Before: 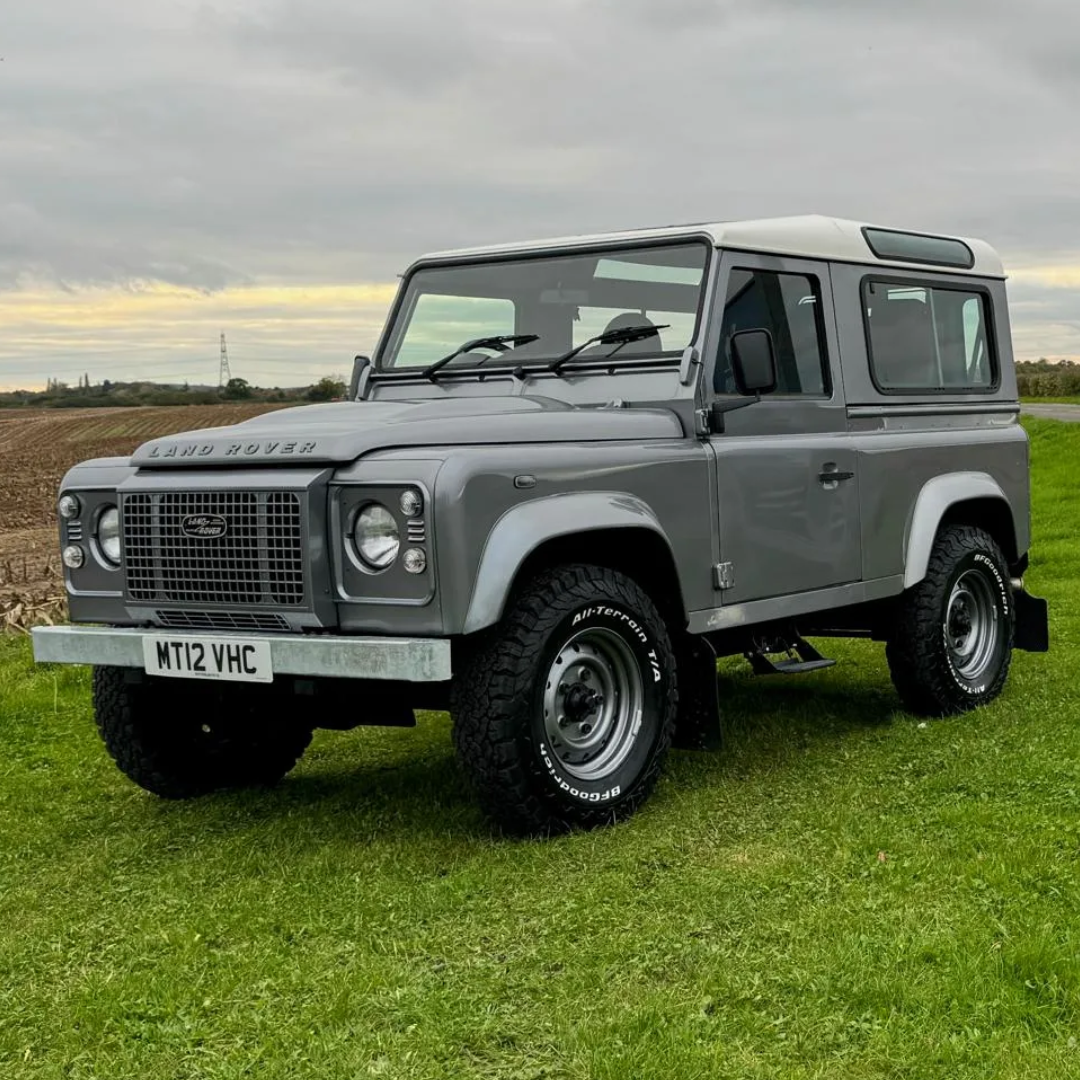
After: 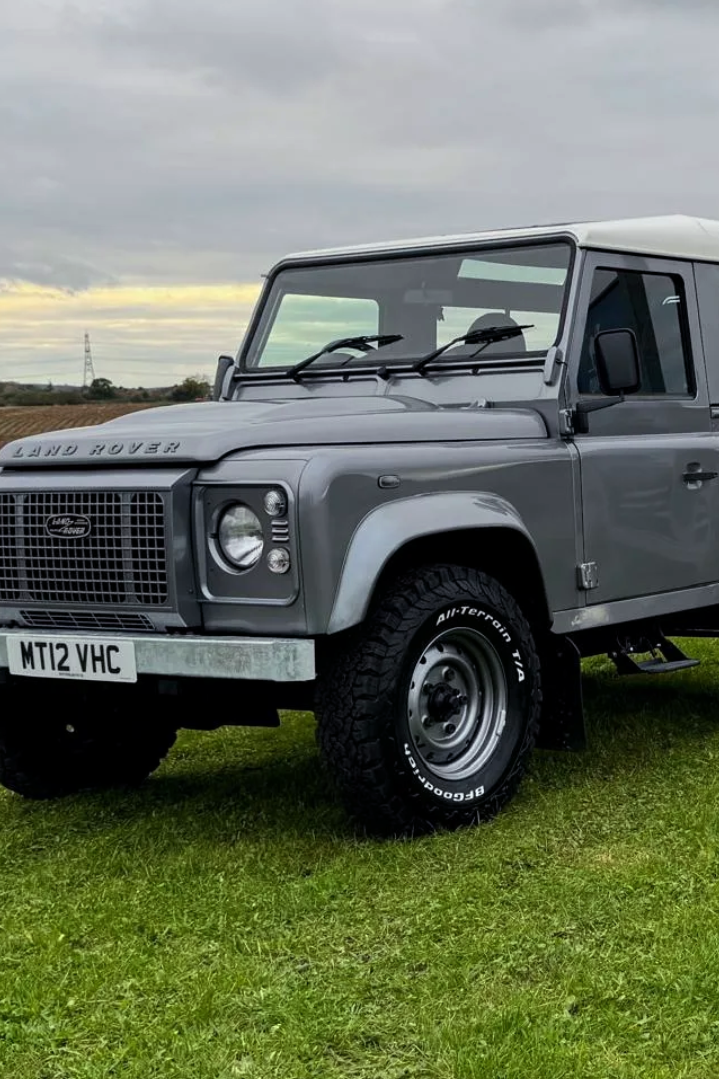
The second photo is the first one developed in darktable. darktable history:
exposure: compensate highlight preservation false
crop and rotate: left 12.673%, right 20.66%
color balance: gamma [0.9, 0.988, 0.975, 1.025], gain [1.05, 1, 1, 1]
white balance: red 0.988, blue 1.017
